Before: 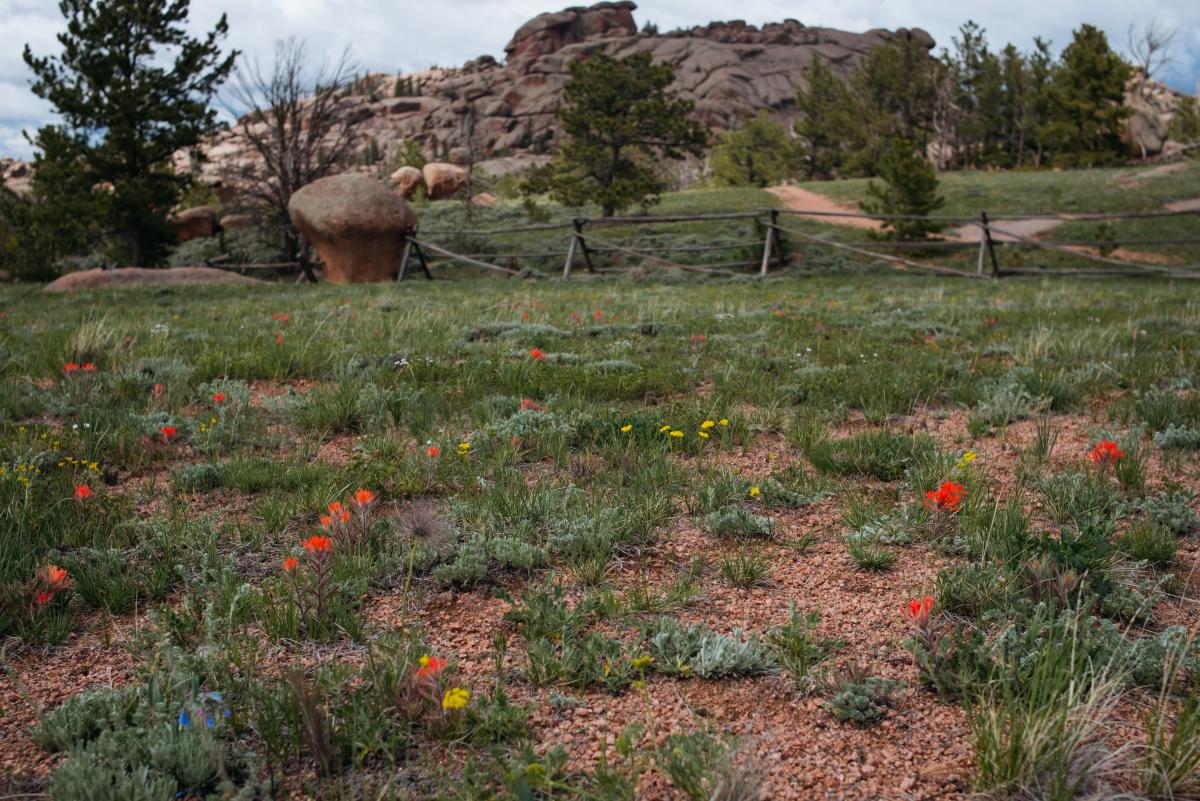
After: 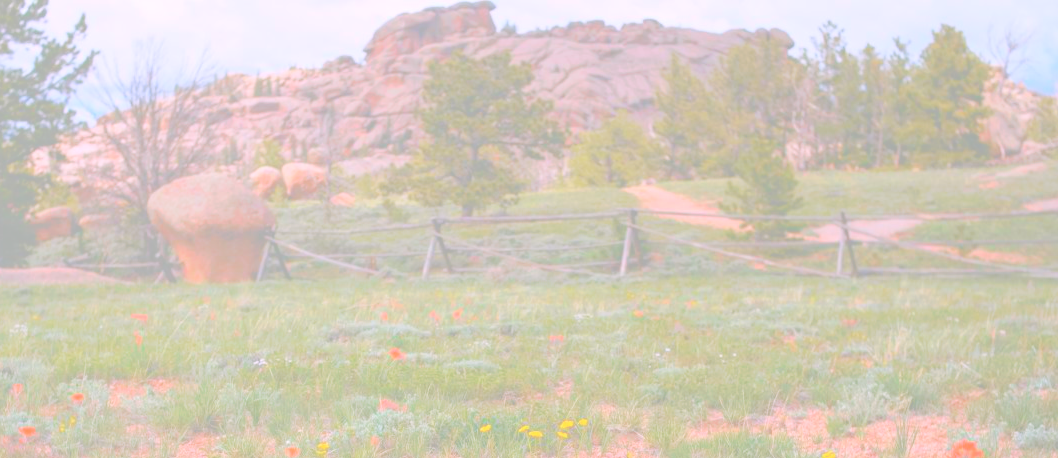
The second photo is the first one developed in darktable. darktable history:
bloom: size 85%, threshold 5%, strength 85%
tone curve: curves: ch0 [(0, 0) (0.003, 0.012) (0.011, 0.015) (0.025, 0.027) (0.044, 0.045) (0.069, 0.064) (0.1, 0.093) (0.136, 0.133) (0.177, 0.177) (0.224, 0.221) (0.277, 0.272) (0.335, 0.342) (0.399, 0.398) (0.468, 0.462) (0.543, 0.547) (0.623, 0.624) (0.709, 0.711) (0.801, 0.792) (0.898, 0.889) (1, 1)], preserve colors none
white balance: red 1.066, blue 1.119
crop and rotate: left 11.812%, bottom 42.776%
